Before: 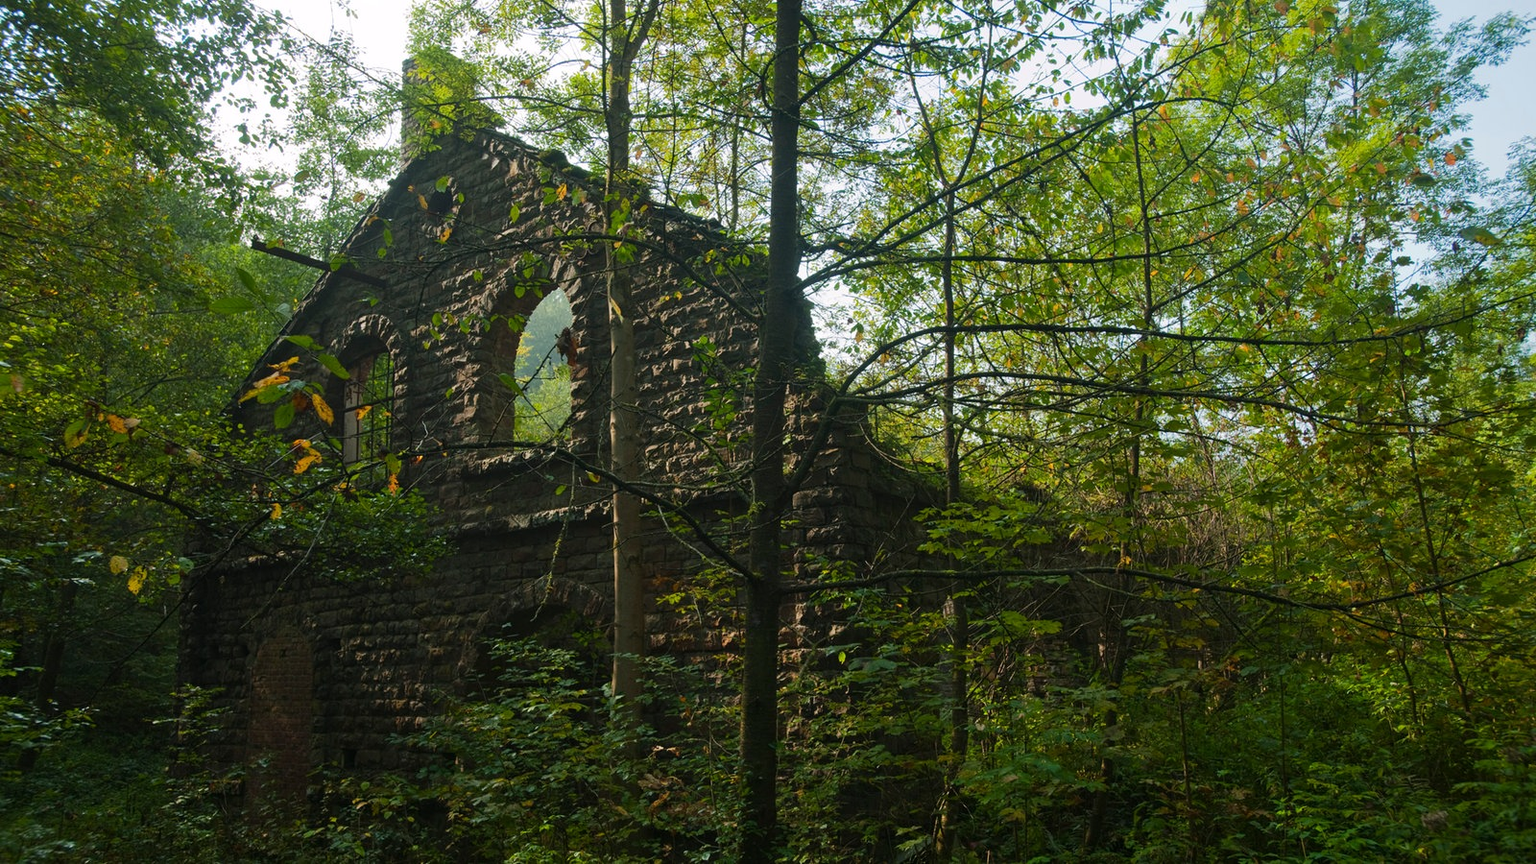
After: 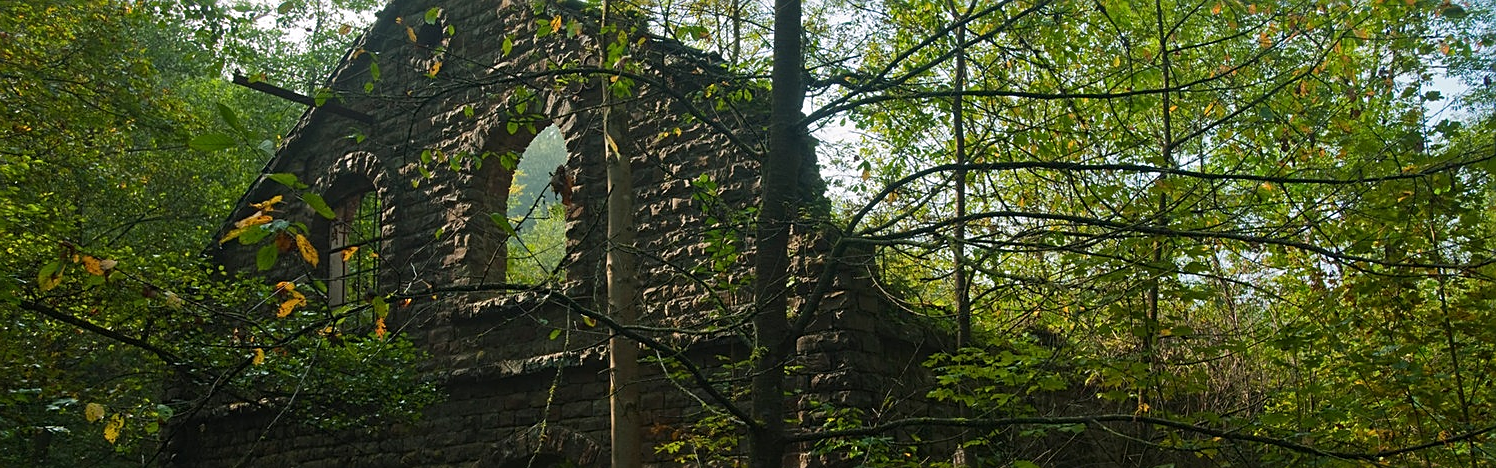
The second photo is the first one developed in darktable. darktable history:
crop: left 1.838%, top 19.579%, right 4.646%, bottom 28.325%
sharpen: on, module defaults
